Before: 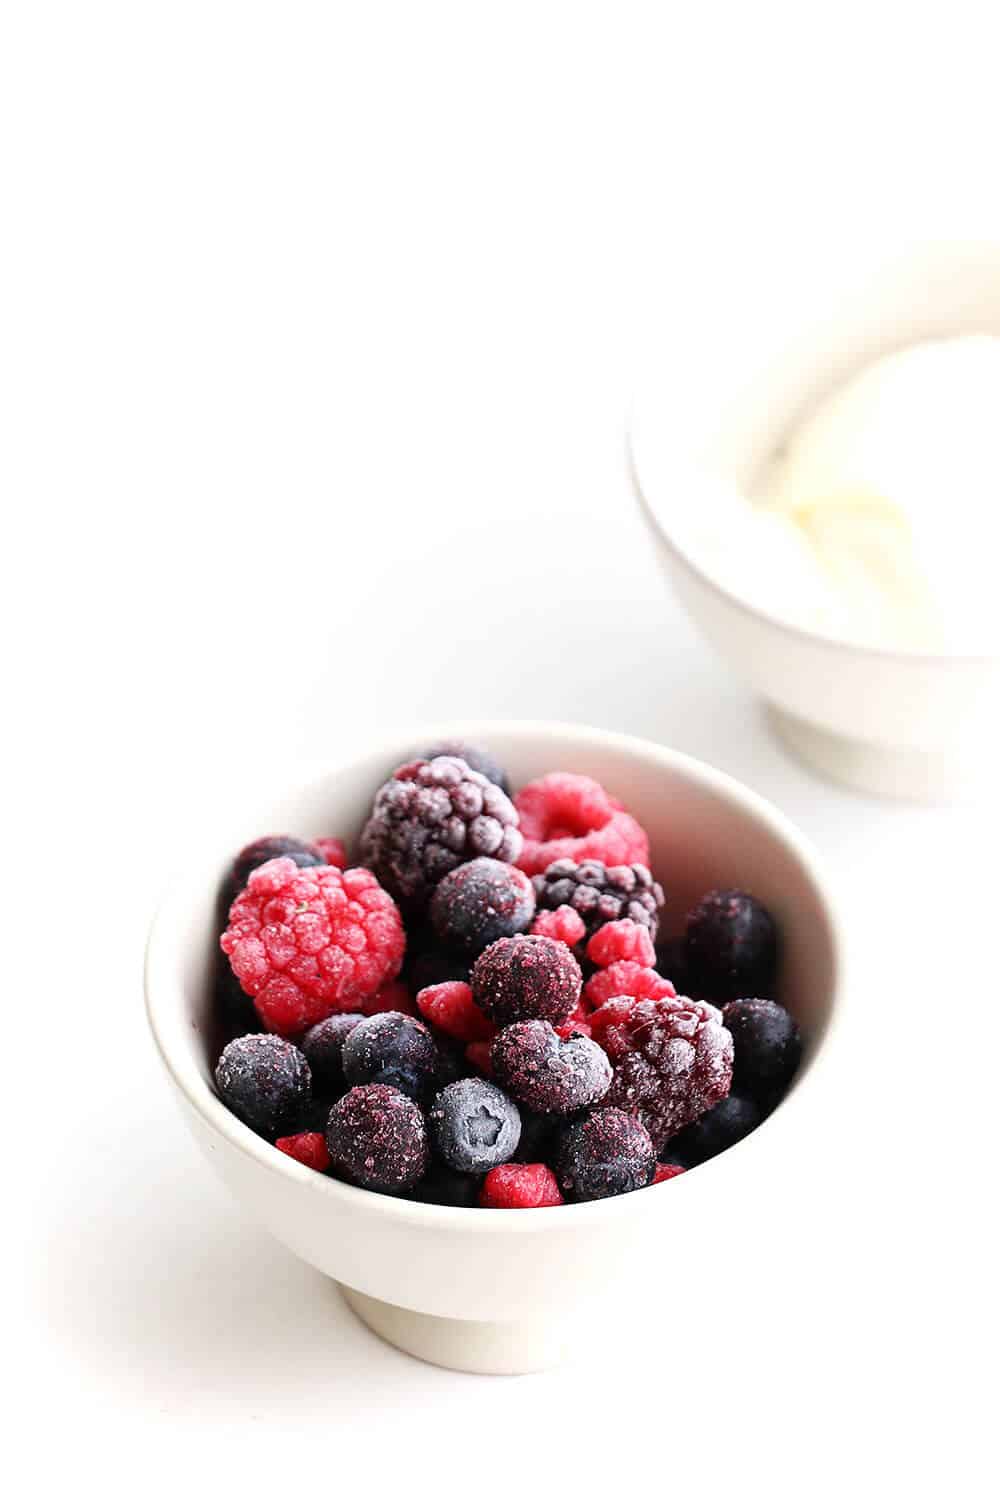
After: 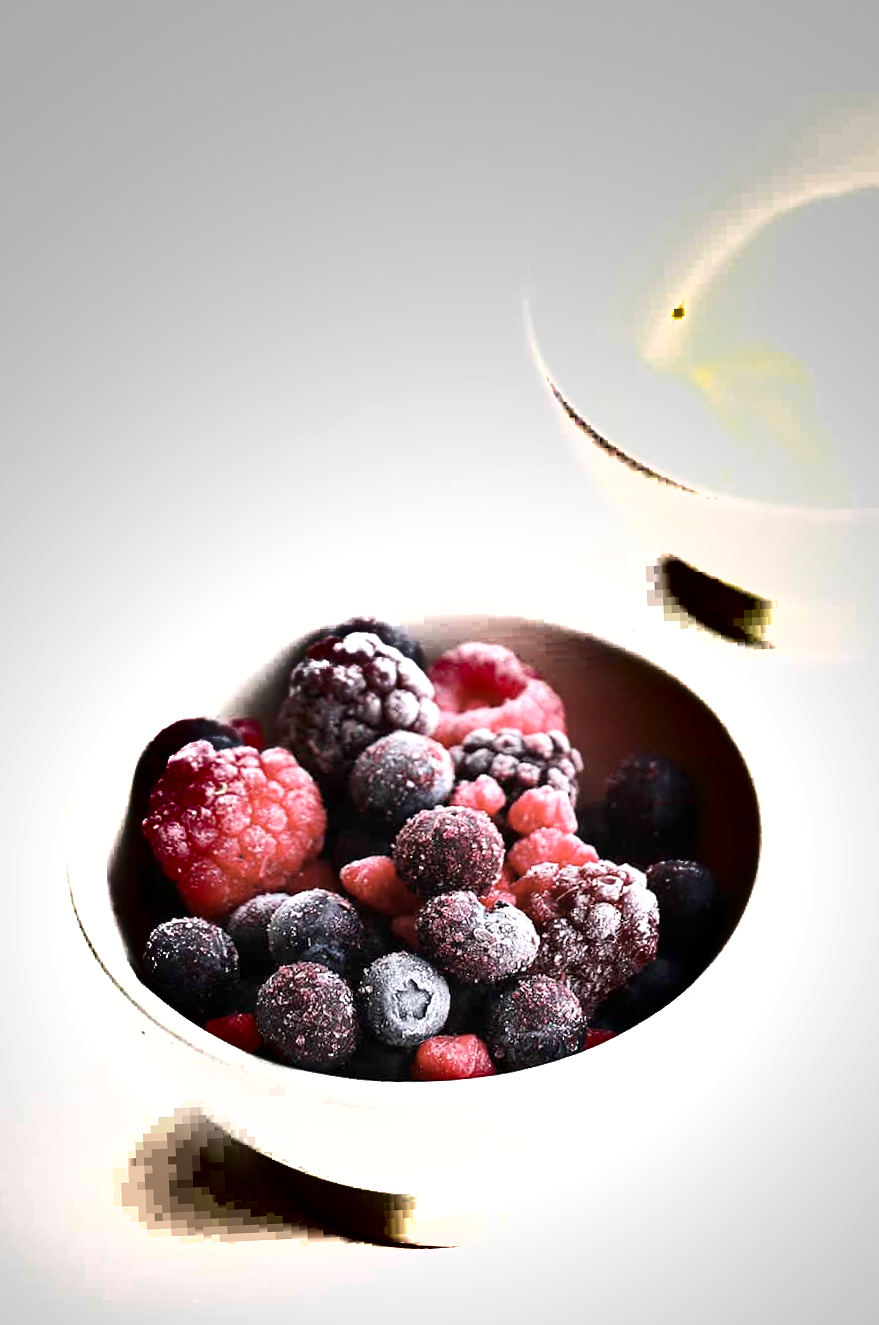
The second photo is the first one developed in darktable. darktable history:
exposure: exposure 0.473 EV, compensate exposure bias true, compensate highlight preservation false
shadows and highlights: radius 328.93, shadows 55.36, highlights -99.6, compress 94.31%, soften with gaussian
contrast brightness saturation: contrast 0.1, saturation -0.283
crop and rotate: angle 2.59°, left 6.129%, top 5.692%
tone equalizer: on, module defaults
color balance rgb: perceptual saturation grading › global saturation 2.221%, global vibrance 20%
